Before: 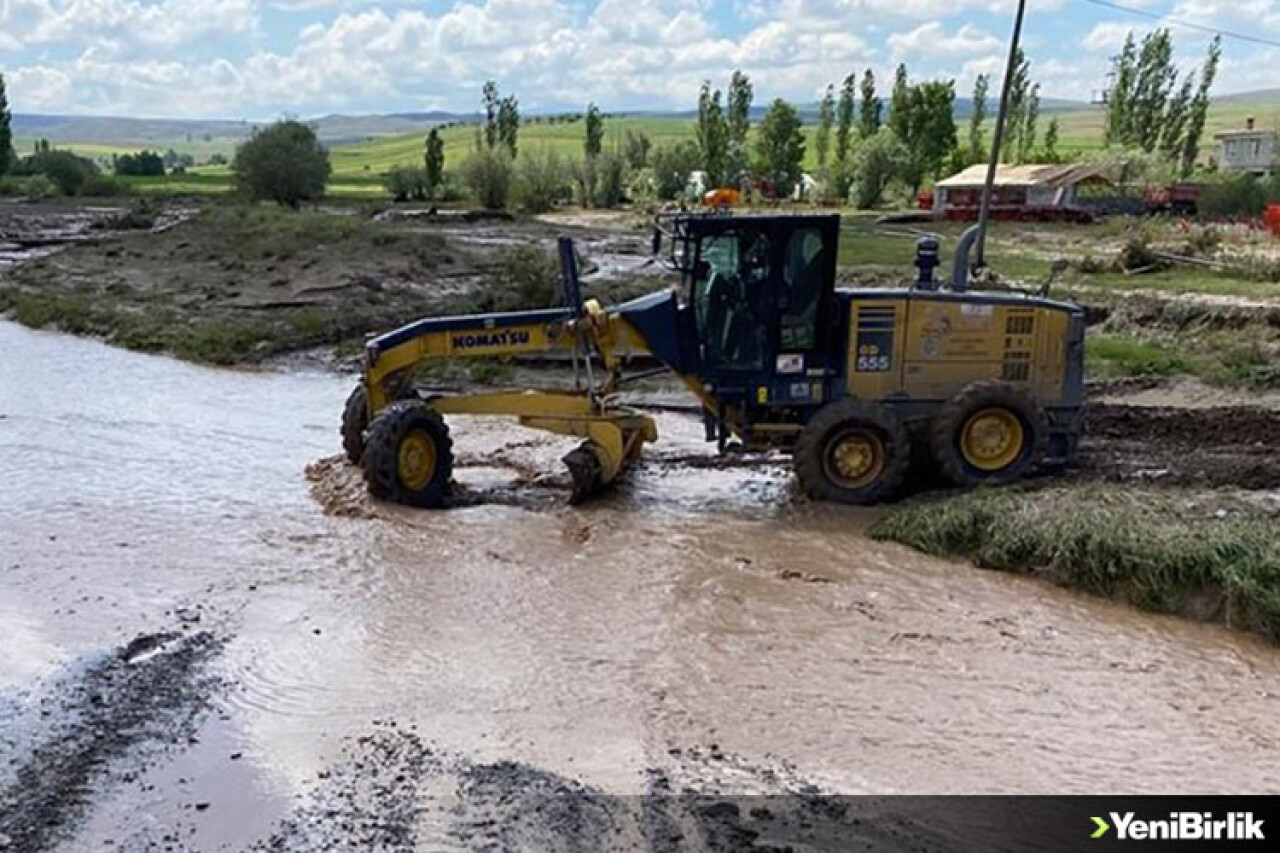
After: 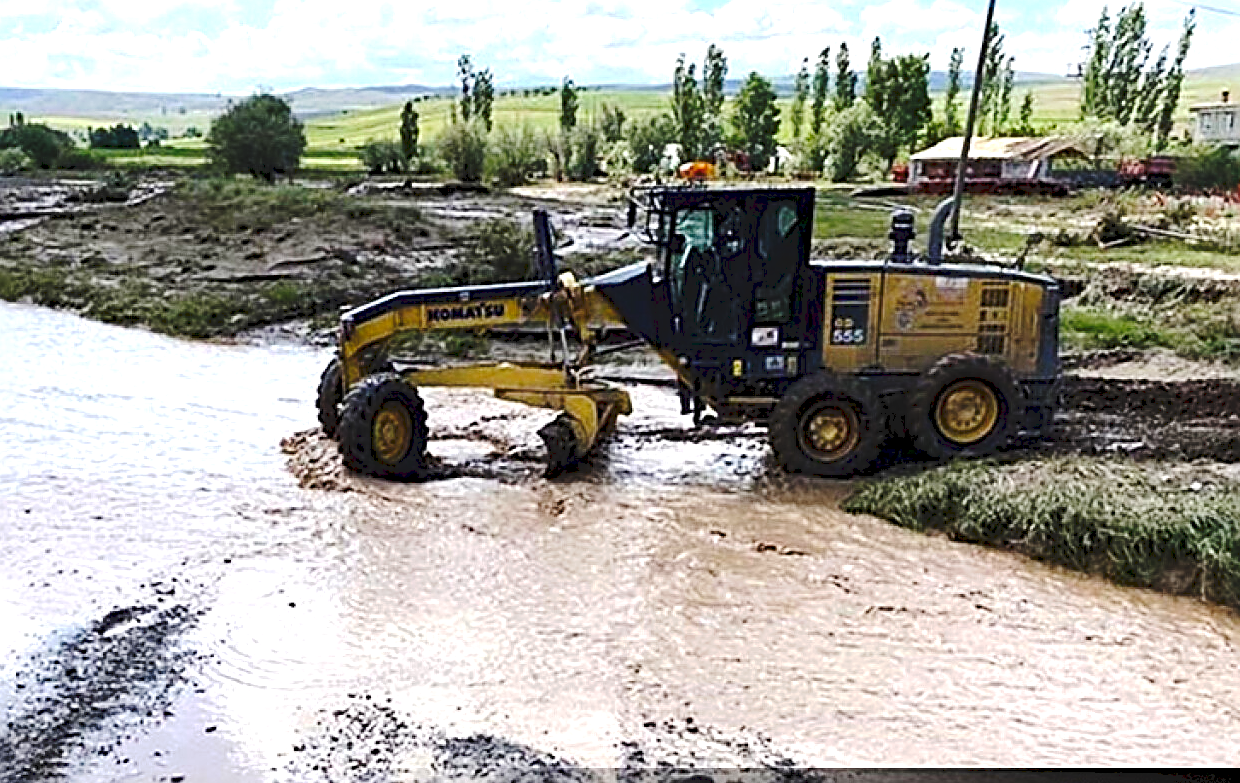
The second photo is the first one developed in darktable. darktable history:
haze removal: compatibility mode true, adaptive false
sharpen: radius 2.584, amount 0.688
exposure: black level correction 0.001, exposure 0.5 EV, compensate exposure bias true, compensate highlight preservation false
crop: left 1.964%, top 3.251%, right 1.122%, bottom 4.933%
tone curve: curves: ch0 [(0, 0) (0.003, 0.09) (0.011, 0.095) (0.025, 0.097) (0.044, 0.108) (0.069, 0.117) (0.1, 0.129) (0.136, 0.151) (0.177, 0.185) (0.224, 0.229) (0.277, 0.299) (0.335, 0.379) (0.399, 0.469) (0.468, 0.55) (0.543, 0.629) (0.623, 0.702) (0.709, 0.775) (0.801, 0.85) (0.898, 0.91) (1, 1)], preserve colors none
tone equalizer: -8 EV -0.417 EV, -7 EV -0.389 EV, -6 EV -0.333 EV, -5 EV -0.222 EV, -3 EV 0.222 EV, -2 EV 0.333 EV, -1 EV 0.389 EV, +0 EV 0.417 EV, edges refinement/feathering 500, mask exposure compensation -1.57 EV, preserve details no
